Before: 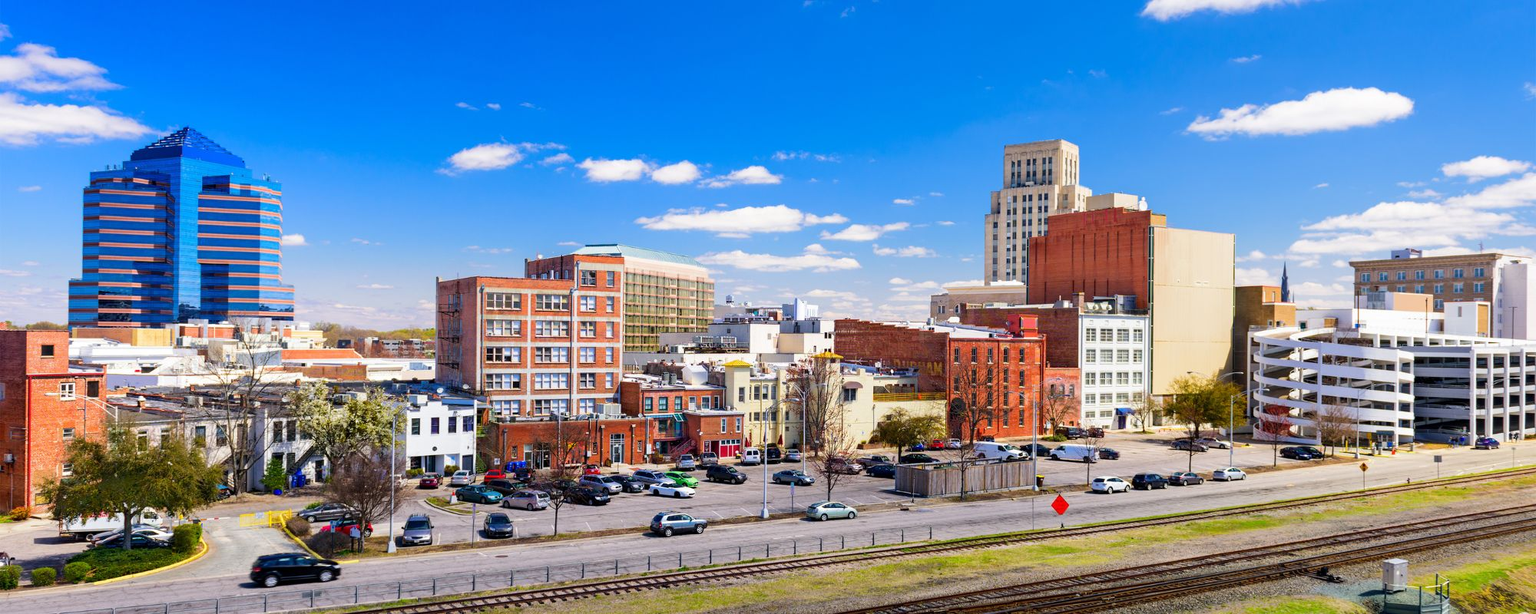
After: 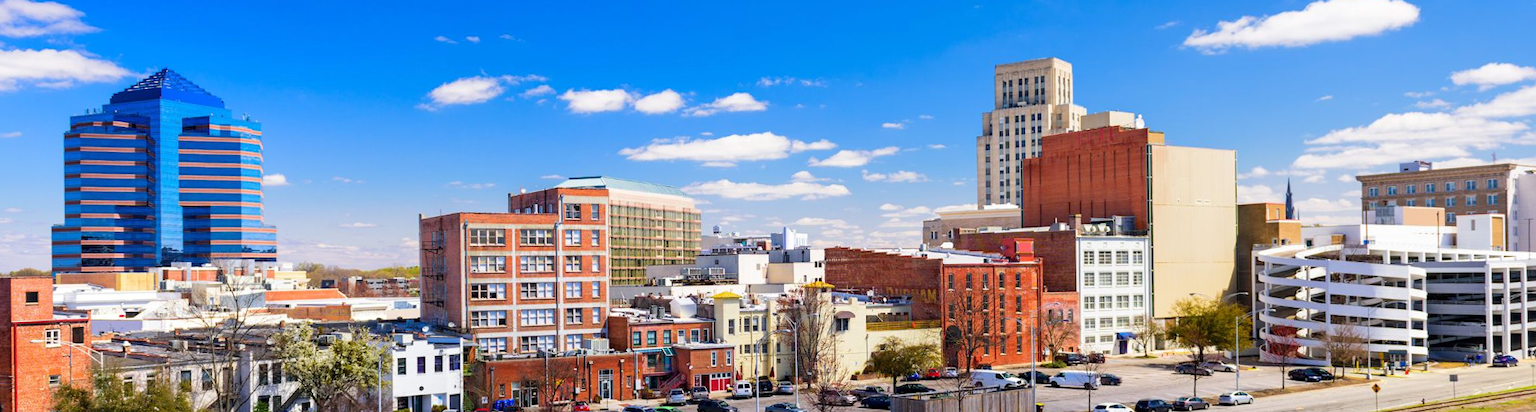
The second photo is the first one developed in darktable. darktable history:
crop: top 11.166%, bottom 22.168%
tone equalizer: on, module defaults
rotate and perspective: rotation -1.32°, lens shift (horizontal) -0.031, crop left 0.015, crop right 0.985, crop top 0.047, crop bottom 0.982
